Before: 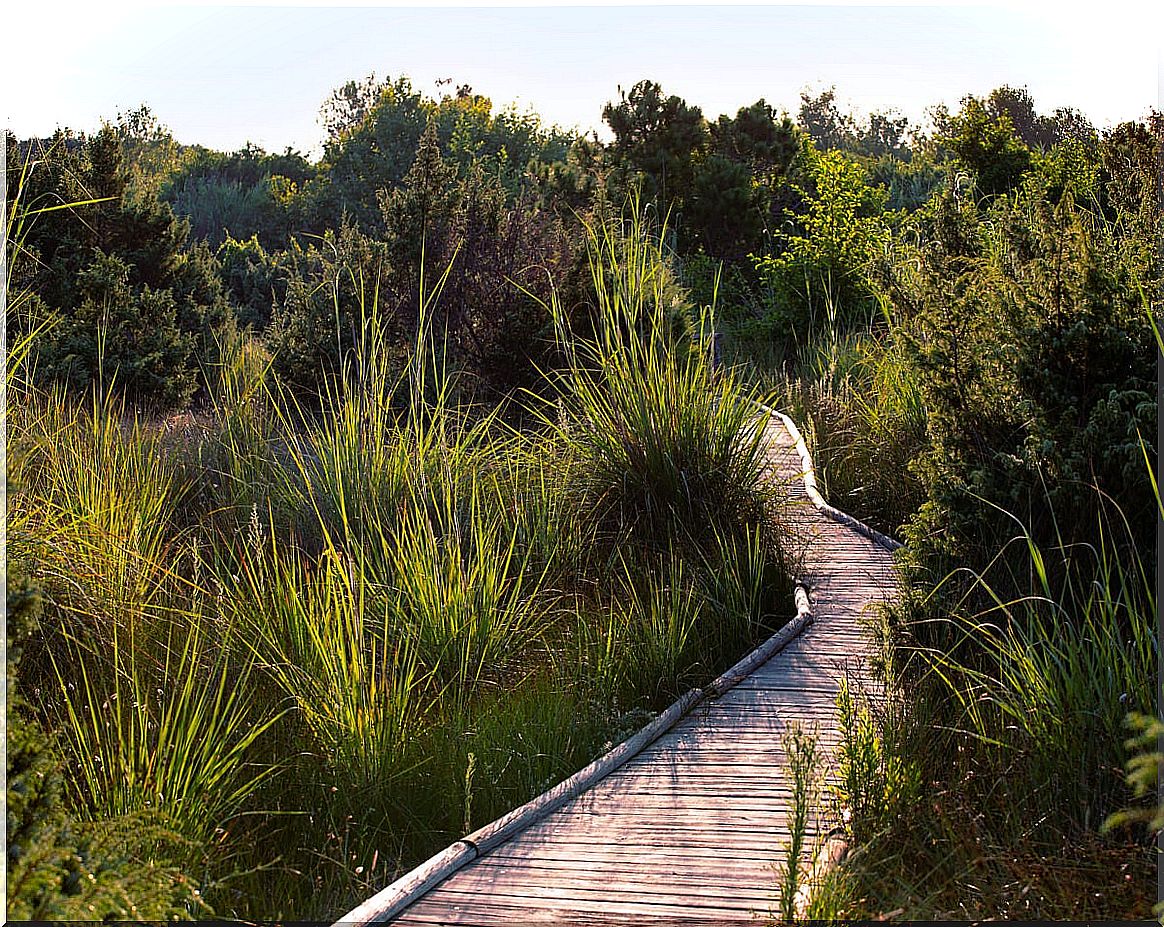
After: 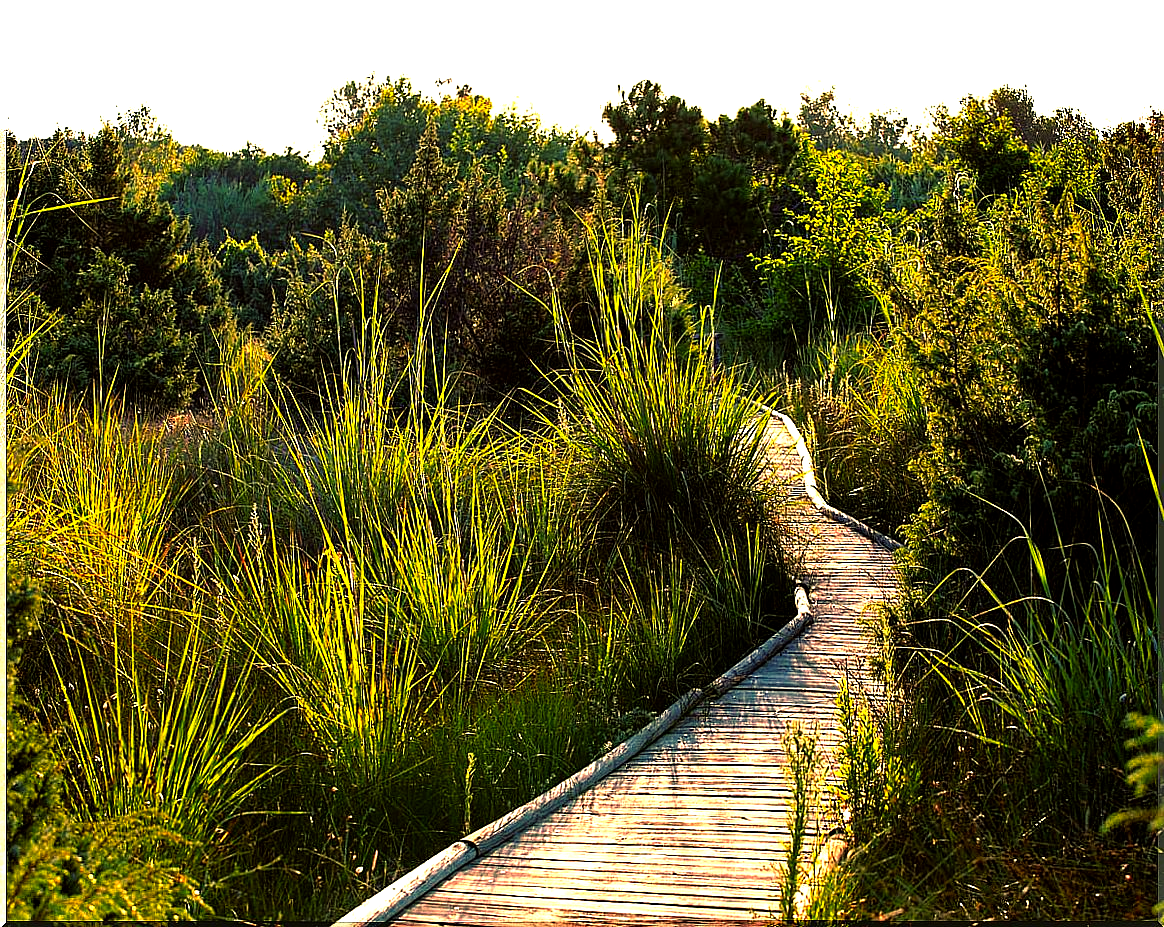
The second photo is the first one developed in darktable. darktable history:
exposure: exposure 0.74 EV, compensate highlight preservation false
color balance rgb: perceptual saturation grading › global saturation 10%, global vibrance 10%
rgb curve: curves: ch0 [(0, 0) (0.053, 0.068) (0.122, 0.128) (1, 1)]
color balance: mode lift, gamma, gain (sRGB), lift [1.014, 0.966, 0.918, 0.87], gamma [0.86, 0.734, 0.918, 0.976], gain [1.063, 1.13, 1.063, 0.86]
